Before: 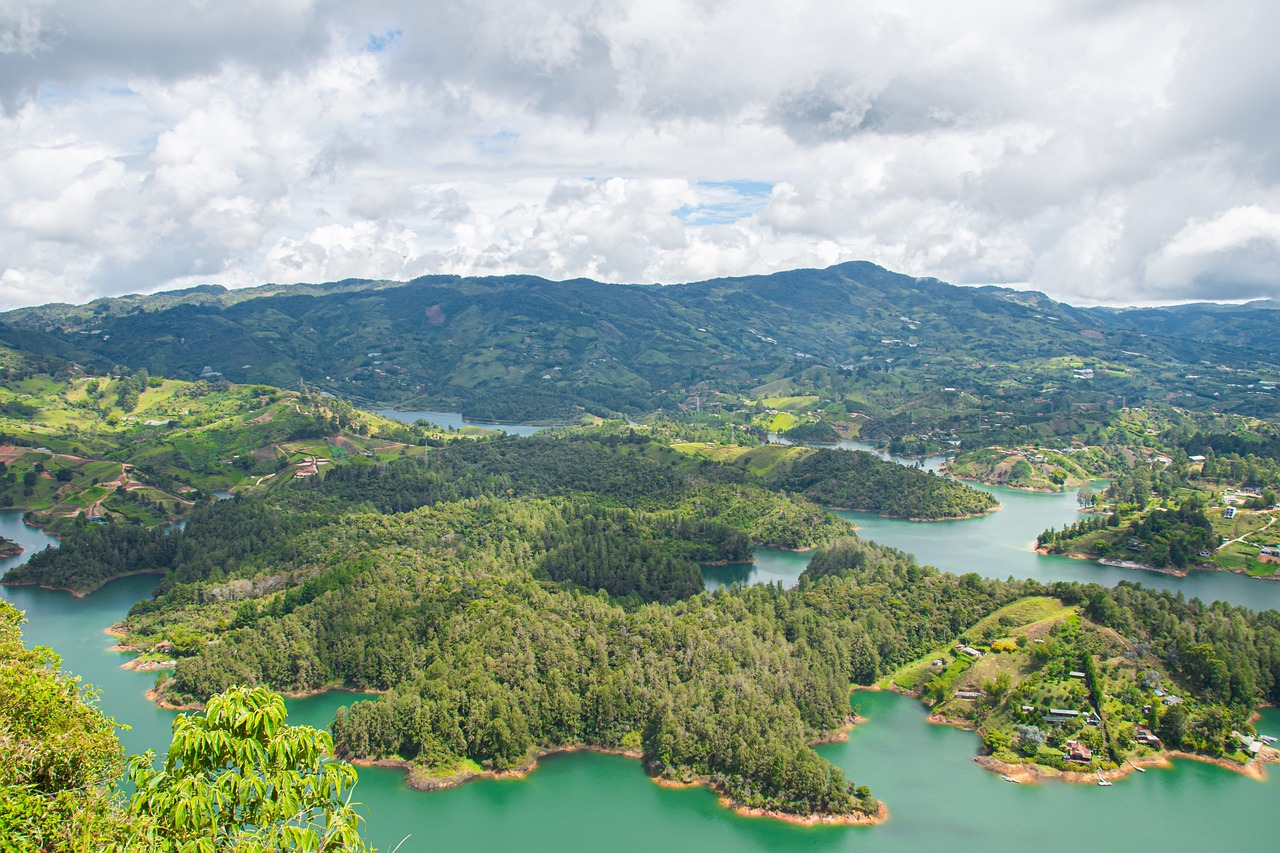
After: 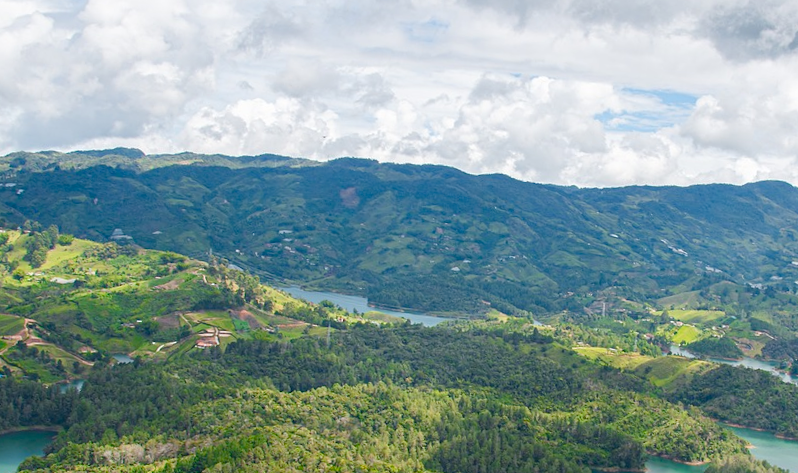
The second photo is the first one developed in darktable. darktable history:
color balance rgb: perceptual saturation grading › global saturation 20%, perceptual saturation grading › highlights -25%, perceptual saturation grading › shadows 25%
crop and rotate: angle -4.99°, left 2.122%, top 6.945%, right 27.566%, bottom 30.519%
